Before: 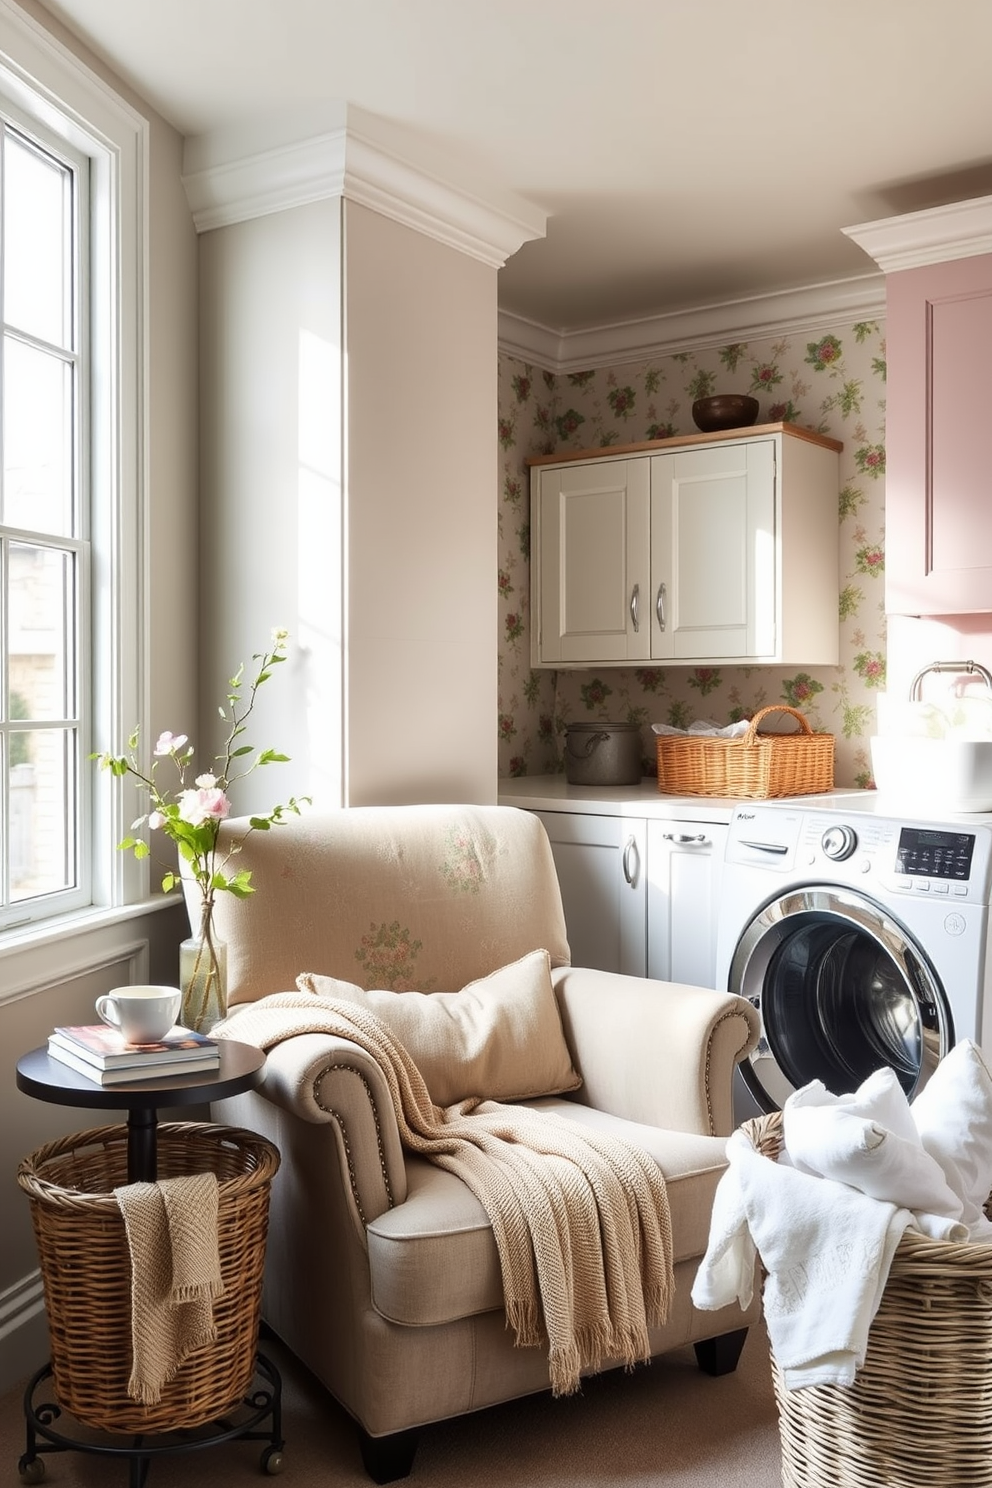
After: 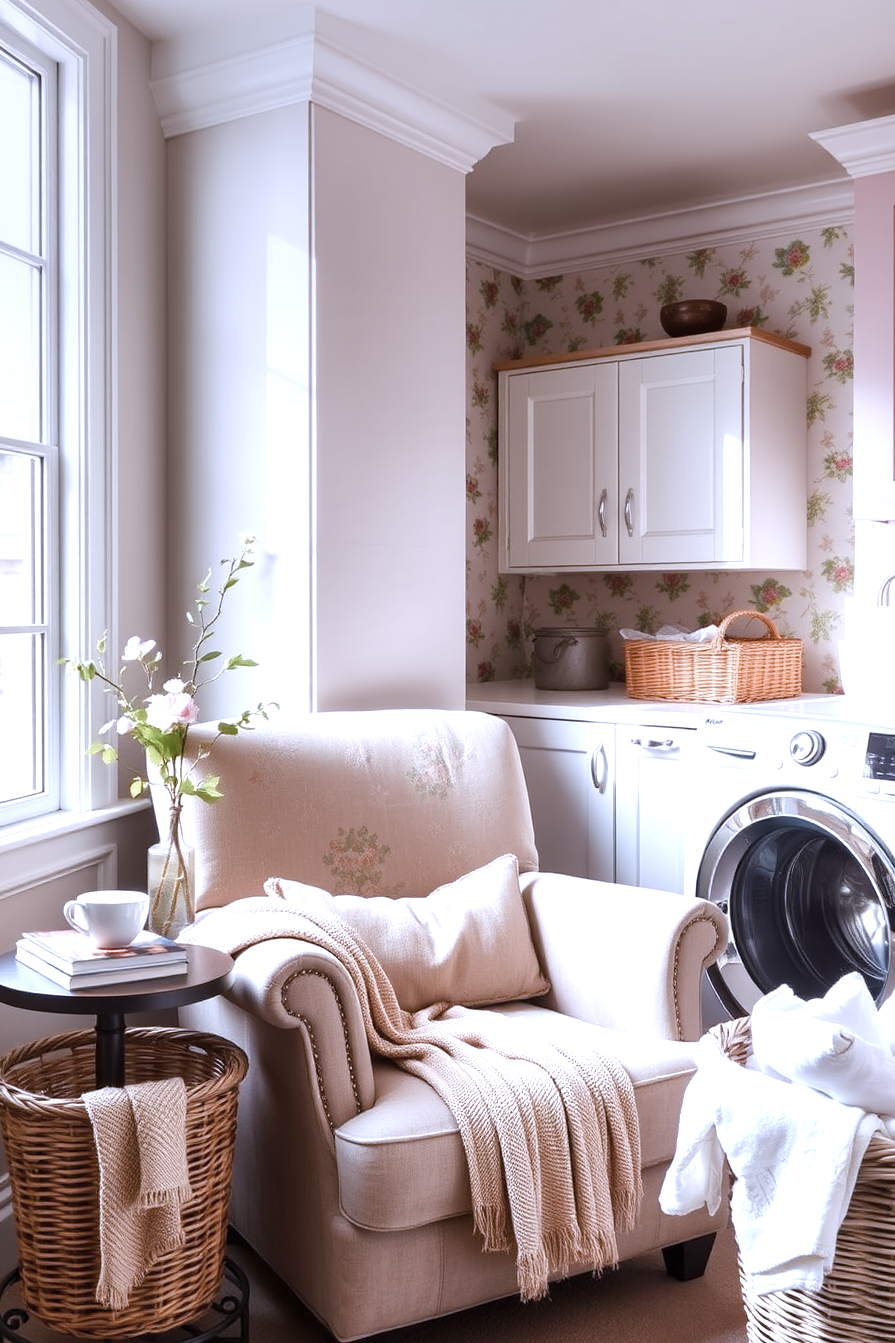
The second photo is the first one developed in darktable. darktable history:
crop: left 3.305%, top 6.436%, right 6.389%, bottom 3.258%
color correction: highlights a* -12.64, highlights b* -18.1, saturation 0.7
graduated density: on, module defaults
white balance: red 1.188, blue 1.11
color balance rgb: perceptual saturation grading › global saturation 20%, perceptual saturation grading › highlights -50%, perceptual saturation grading › shadows 30%, perceptual brilliance grading › global brilliance 10%, perceptual brilliance grading › shadows 15%
